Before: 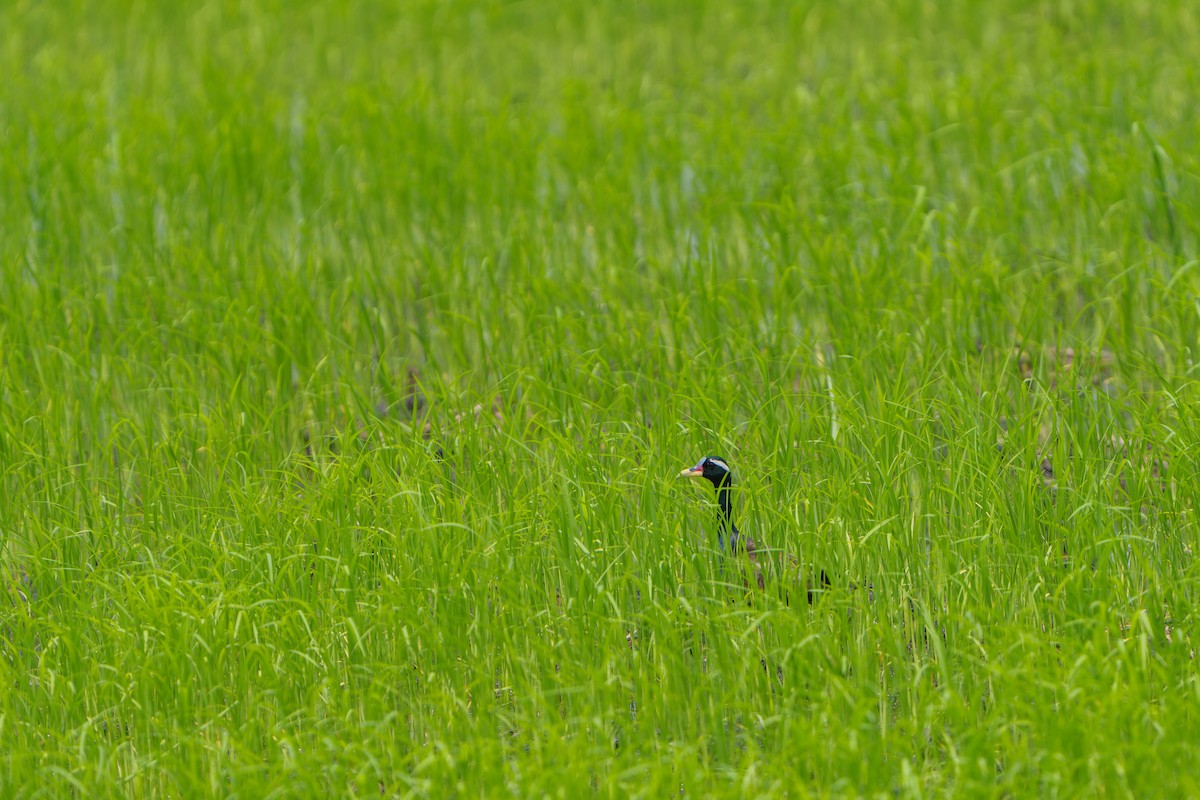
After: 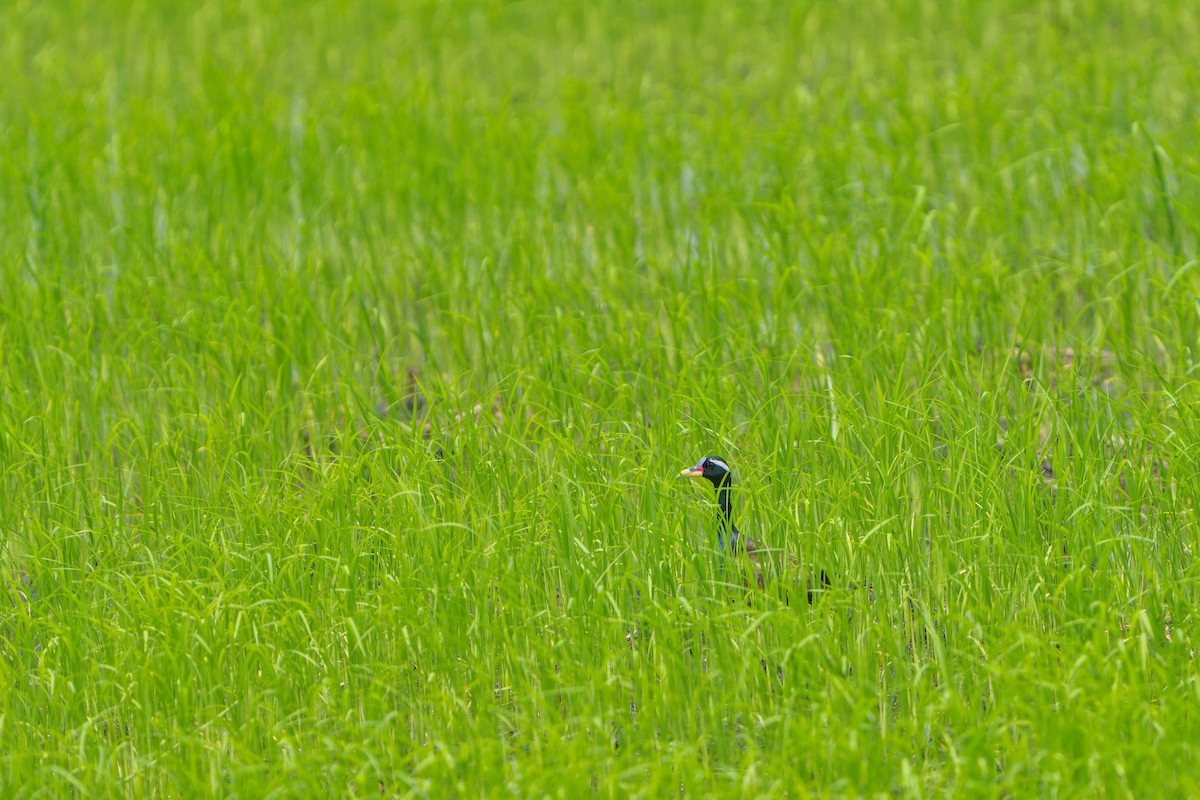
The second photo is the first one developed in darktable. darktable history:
tone equalizer: -7 EV 0.153 EV, -6 EV 0.582 EV, -5 EV 1.14 EV, -4 EV 1.29 EV, -3 EV 1.18 EV, -2 EV 0.6 EV, -1 EV 0.156 EV
